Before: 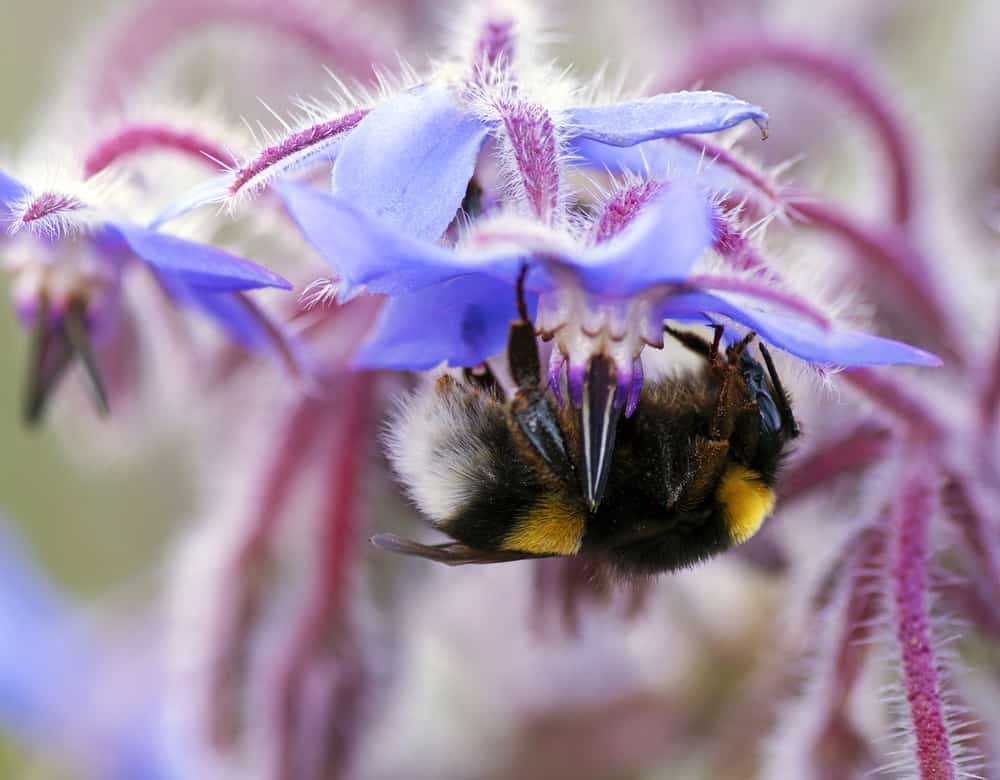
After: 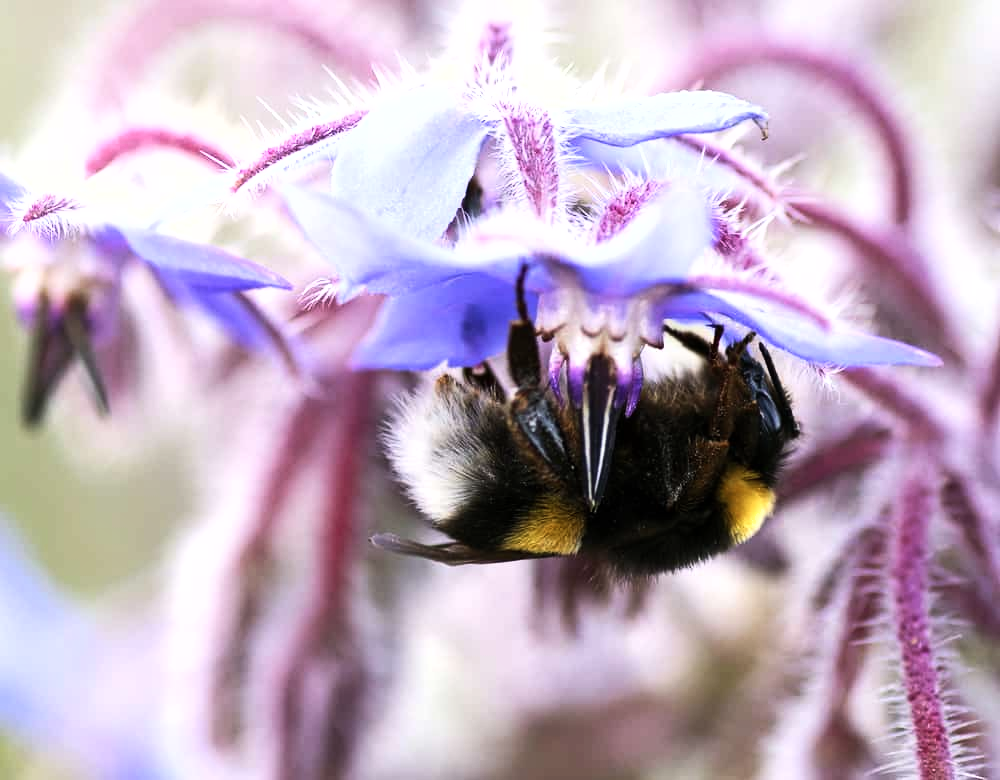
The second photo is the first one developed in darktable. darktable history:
tone equalizer: -8 EV -0.754 EV, -7 EV -0.692 EV, -6 EV -0.616 EV, -5 EV -0.407 EV, -3 EV 0.395 EV, -2 EV 0.6 EV, -1 EV 0.681 EV, +0 EV 0.734 EV, edges refinement/feathering 500, mask exposure compensation -1.57 EV, preserve details no
contrast brightness saturation: saturation -0.064
shadows and highlights: shadows -0.825, highlights 40.76
